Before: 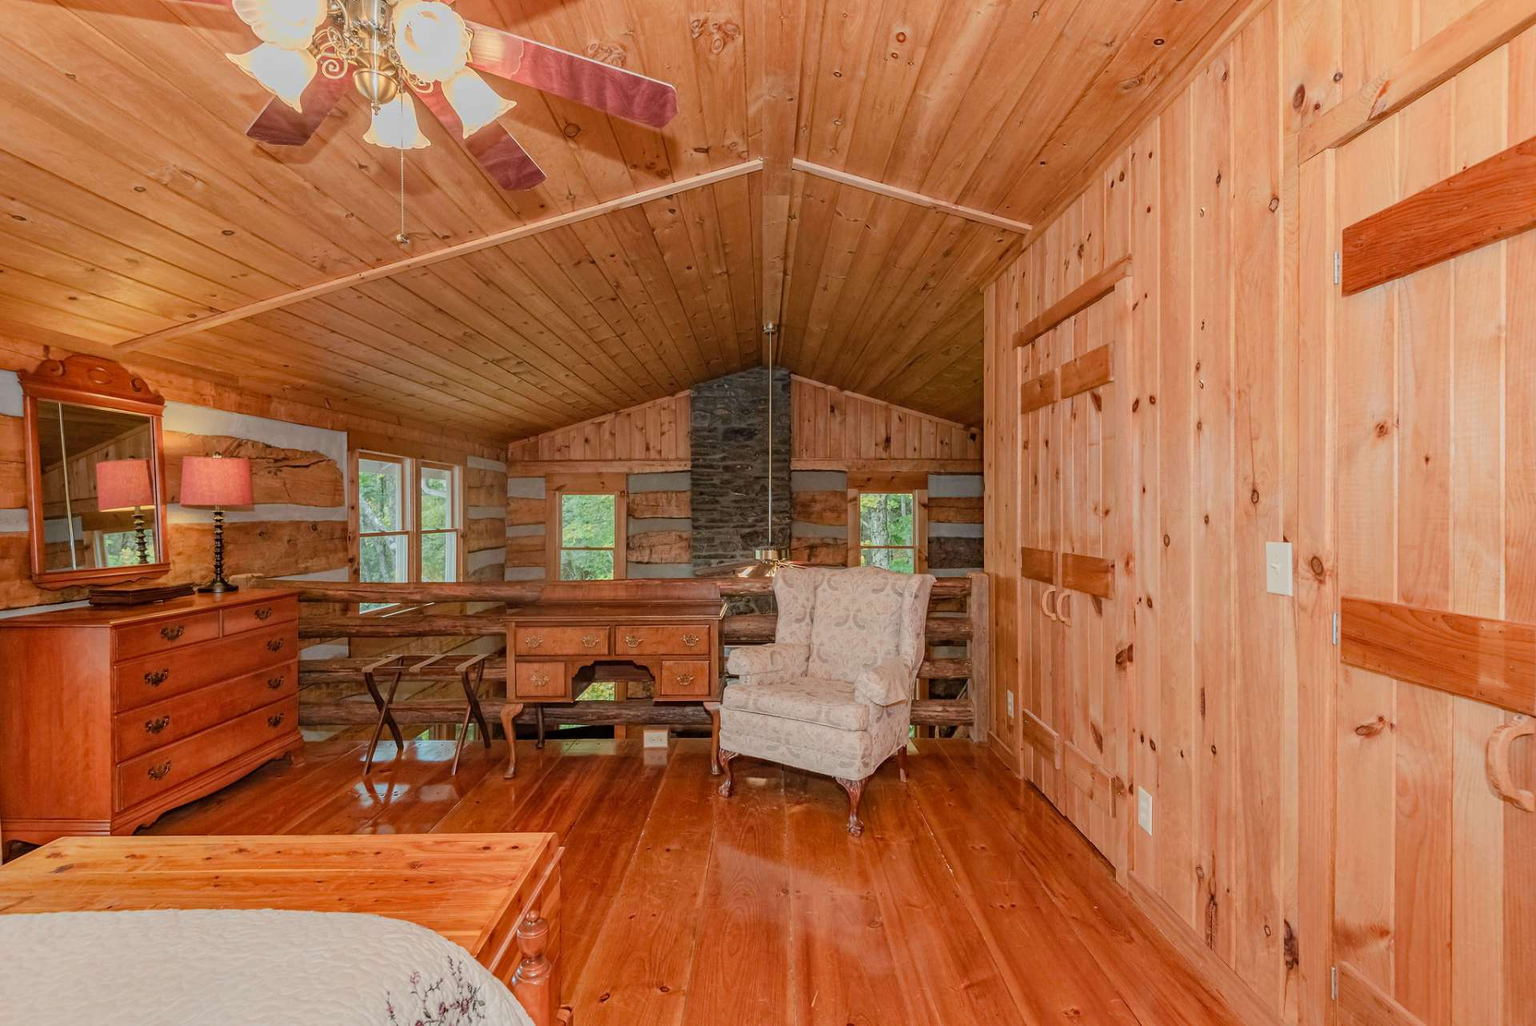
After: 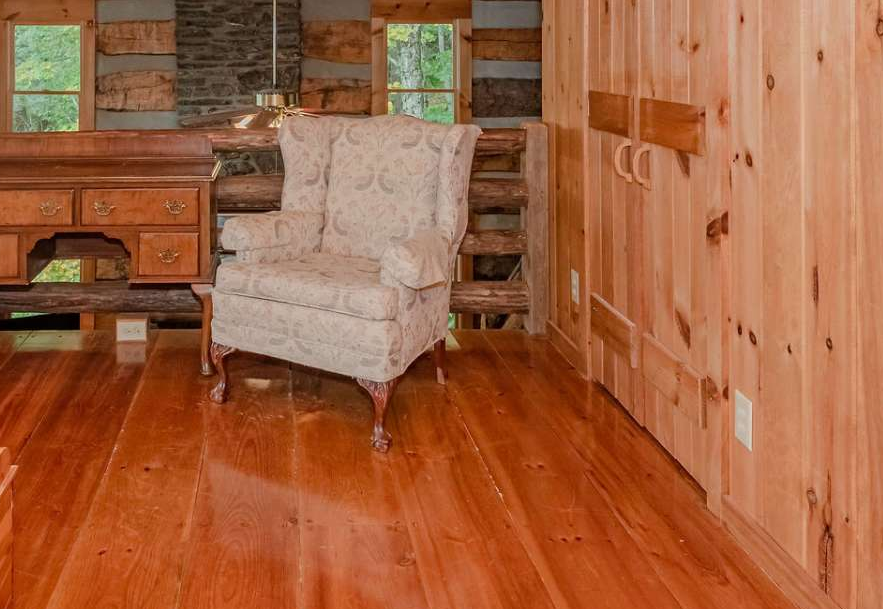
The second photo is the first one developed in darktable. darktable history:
crop: left 35.877%, top 46.264%, right 18.126%, bottom 6.184%
